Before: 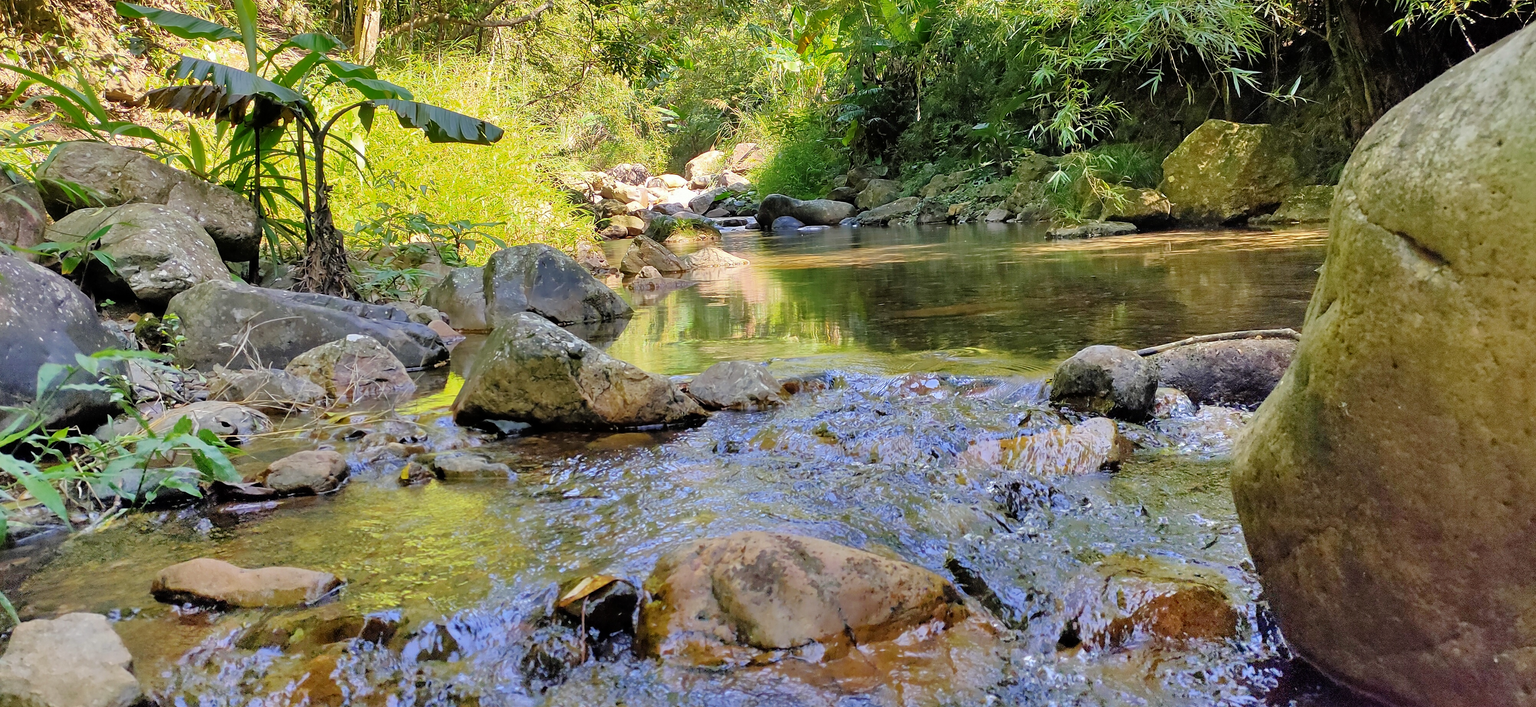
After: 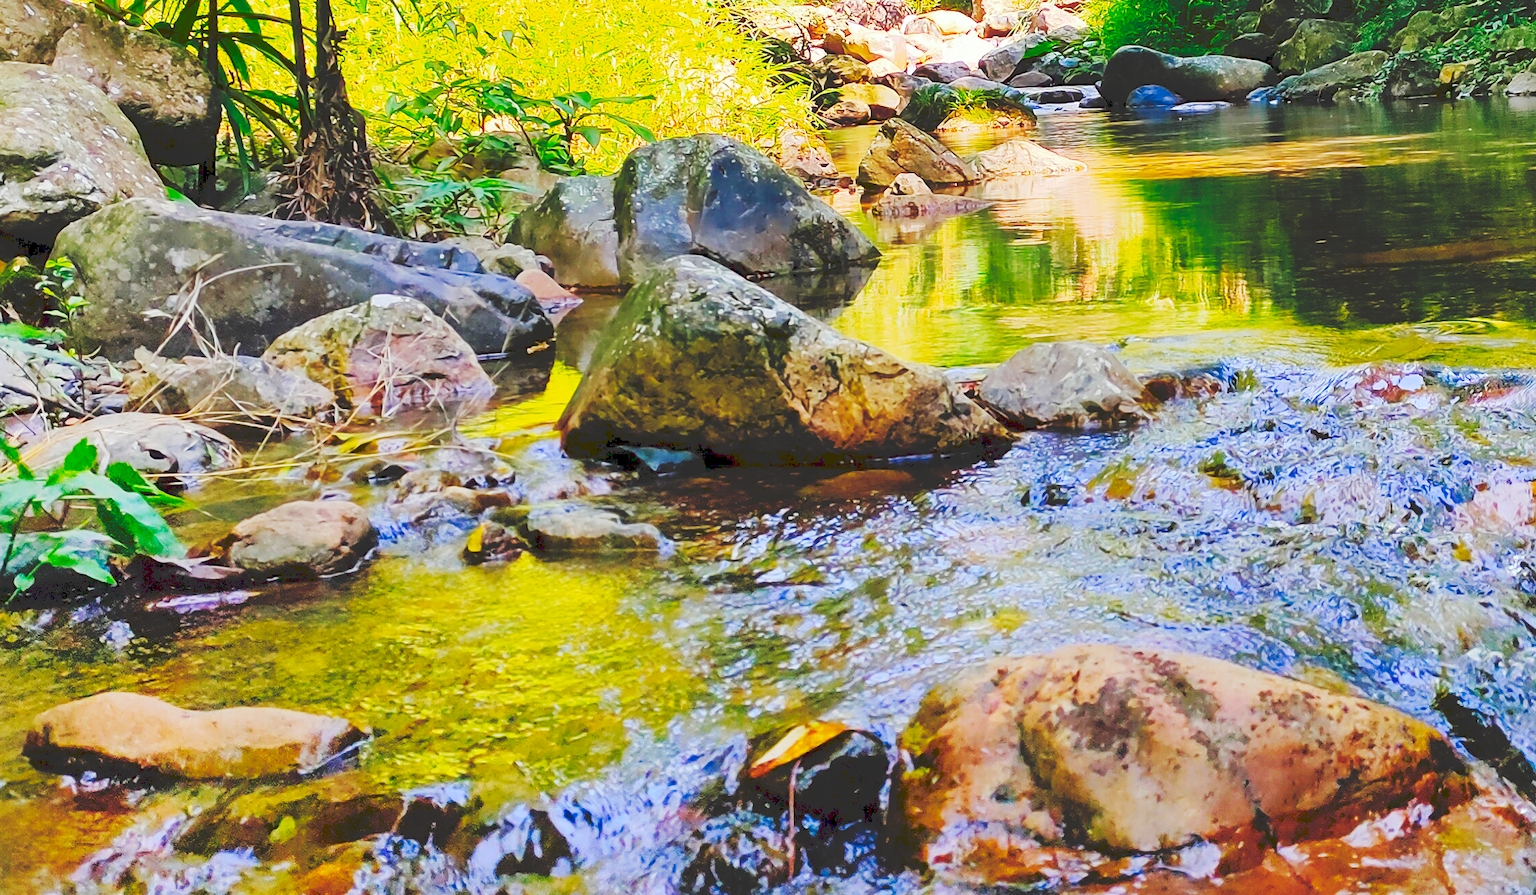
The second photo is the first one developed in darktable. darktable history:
tone curve: curves: ch0 [(0, 0) (0.003, 0.184) (0.011, 0.184) (0.025, 0.189) (0.044, 0.192) (0.069, 0.194) (0.1, 0.2) (0.136, 0.202) (0.177, 0.206) (0.224, 0.214) (0.277, 0.243) (0.335, 0.297) (0.399, 0.39) (0.468, 0.508) (0.543, 0.653) (0.623, 0.754) (0.709, 0.834) (0.801, 0.887) (0.898, 0.925) (1, 1)], preserve colors none
contrast brightness saturation: saturation 0.18
crop: left 8.966%, top 23.852%, right 34.699%, bottom 4.703%
